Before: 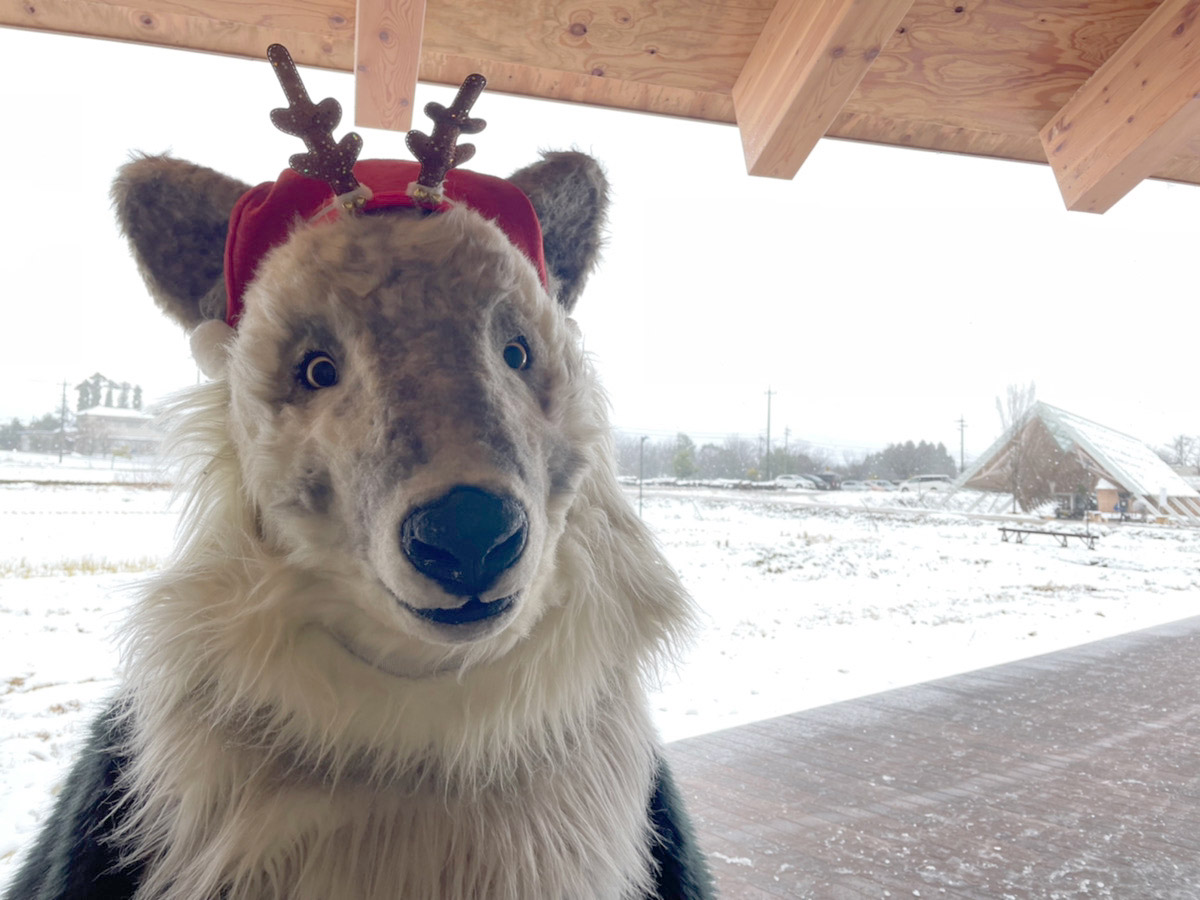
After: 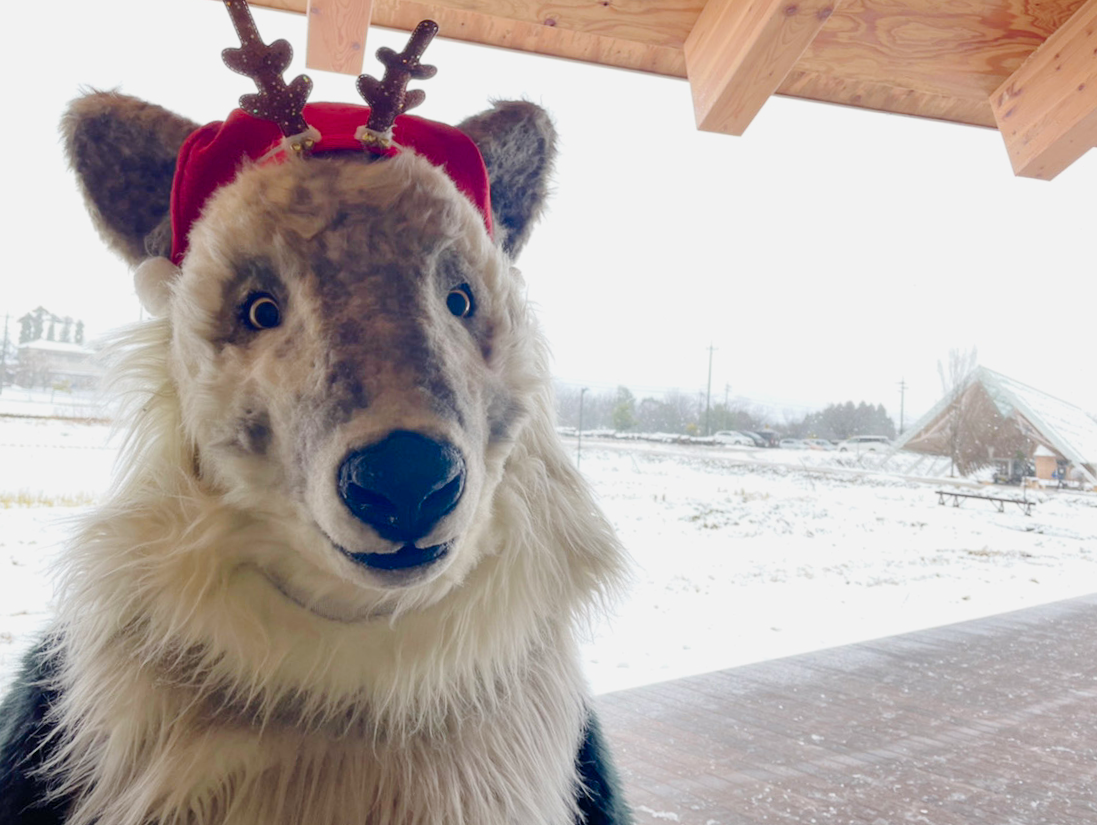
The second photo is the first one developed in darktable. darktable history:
crop and rotate: angle -1.9°, left 3.073%, top 3.651%, right 1.505%, bottom 0.584%
contrast brightness saturation: contrast 0.091, saturation 0.273
tone curve: curves: ch0 [(0, 0) (0.23, 0.205) (0.486, 0.52) (0.822, 0.825) (0.994, 0.955)]; ch1 [(0, 0) (0.226, 0.261) (0.379, 0.442) (0.469, 0.472) (0.495, 0.495) (0.514, 0.504) (0.561, 0.568) (0.59, 0.612) (1, 1)]; ch2 [(0, 0) (0.269, 0.299) (0.459, 0.441) (0.498, 0.499) (0.523, 0.52) (0.586, 0.569) (0.635, 0.617) (0.659, 0.681) (0.718, 0.764) (1, 1)], preserve colors none
